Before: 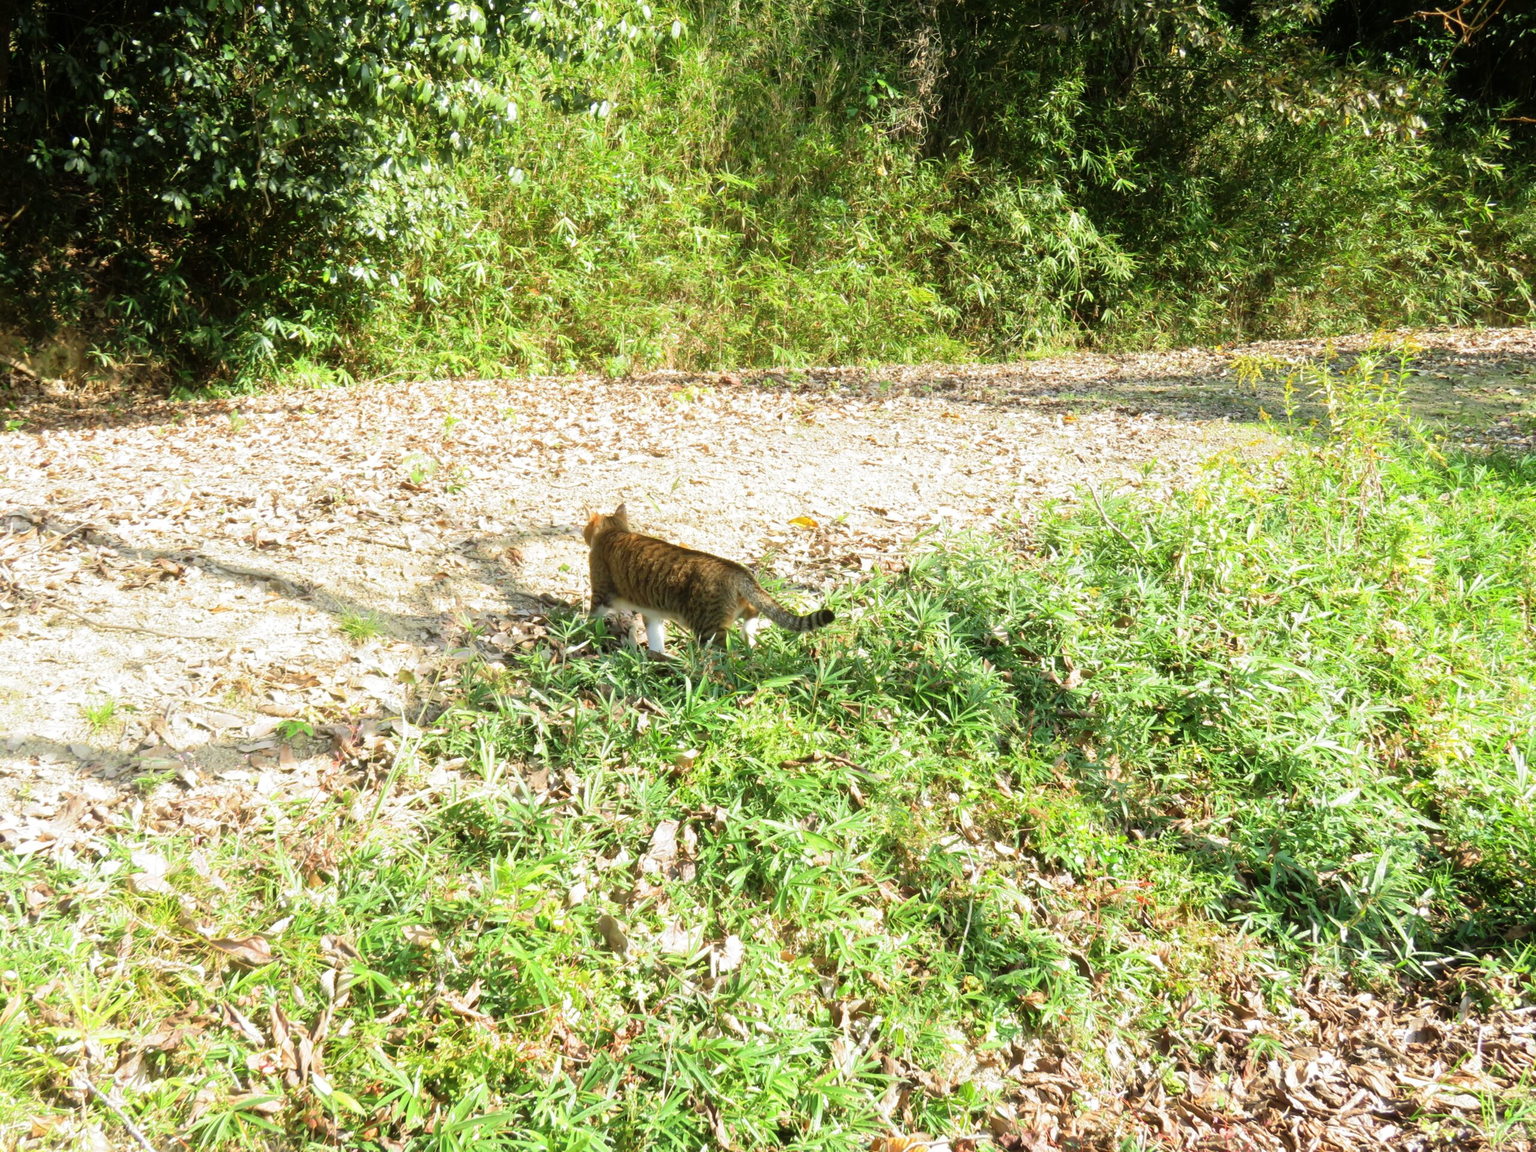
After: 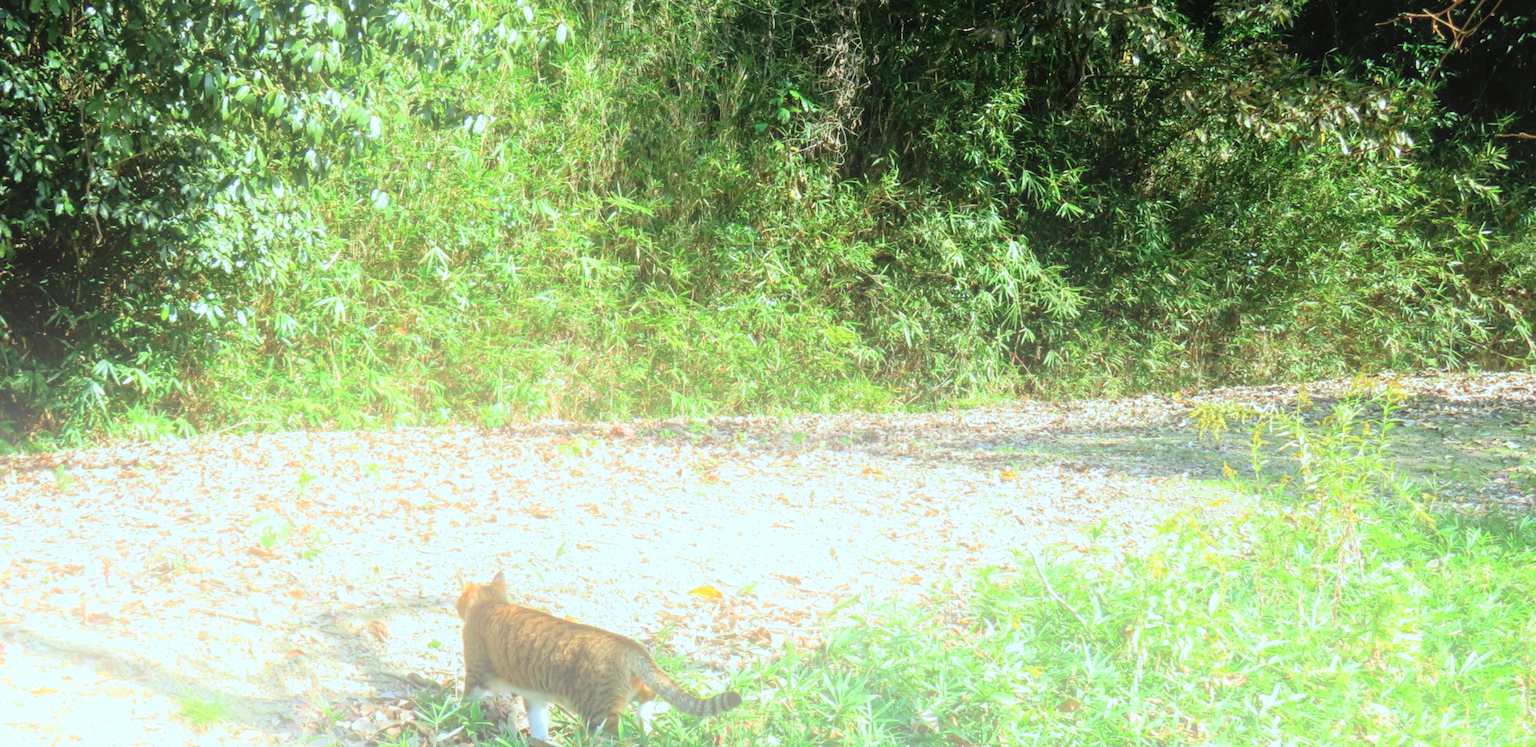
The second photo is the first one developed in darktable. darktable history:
bloom: size 40%
local contrast: on, module defaults
crop and rotate: left 11.812%, bottom 42.776%
color calibration: illuminant F (fluorescent), F source F9 (Cool White Deluxe 4150 K) – high CRI, x 0.374, y 0.373, temperature 4158.34 K
